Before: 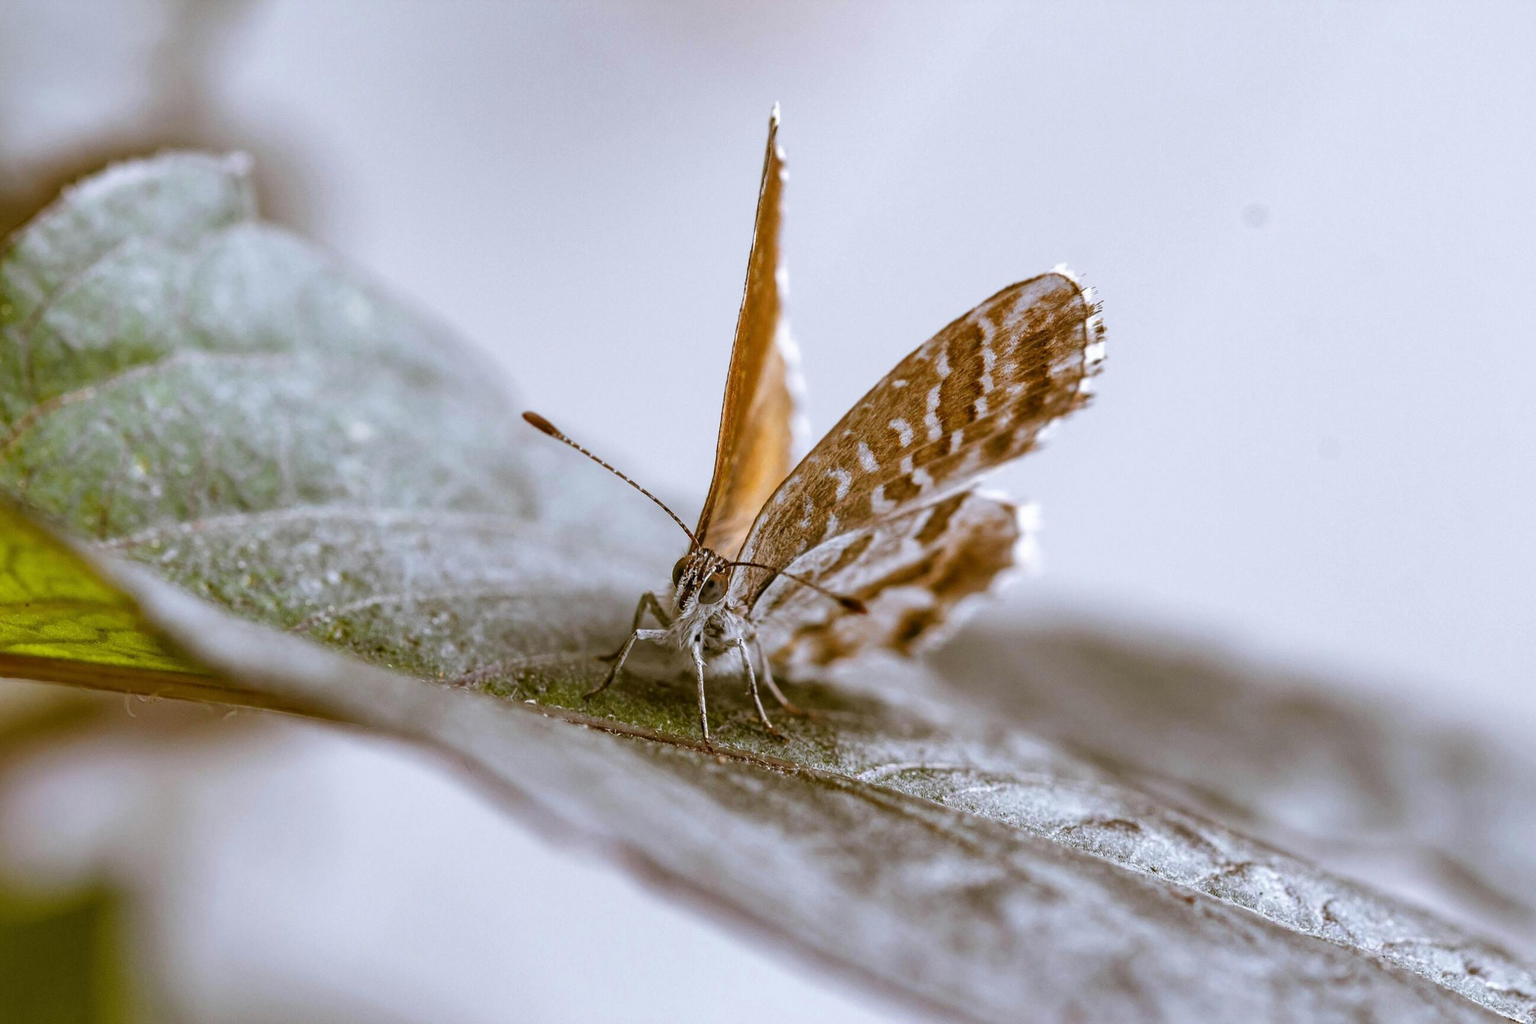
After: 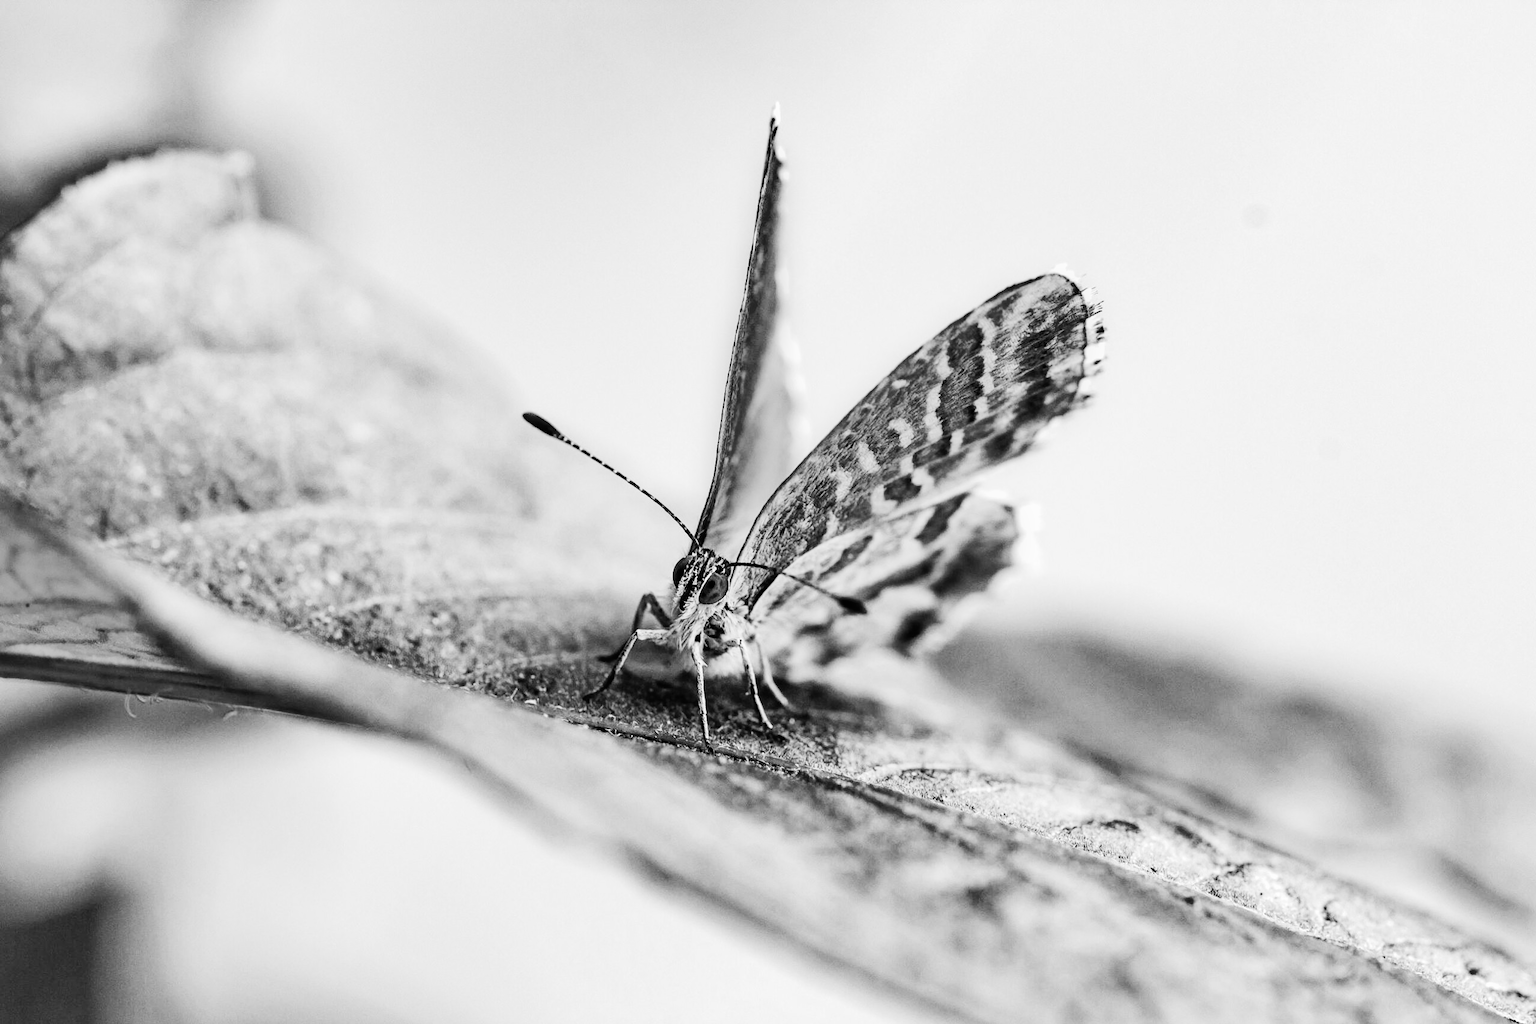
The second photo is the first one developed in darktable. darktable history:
exposure: compensate highlight preservation false
shadows and highlights: shadows 5, soften with gaussian
monochrome: on, module defaults
color correction: highlights a* 10.44, highlights b* 30.04, shadows a* 2.73, shadows b* 17.51, saturation 1.72
tone curve: curves: ch0 [(0, 0) (0.16, 0.055) (0.506, 0.762) (1, 1.024)], color space Lab, linked channels, preserve colors none
